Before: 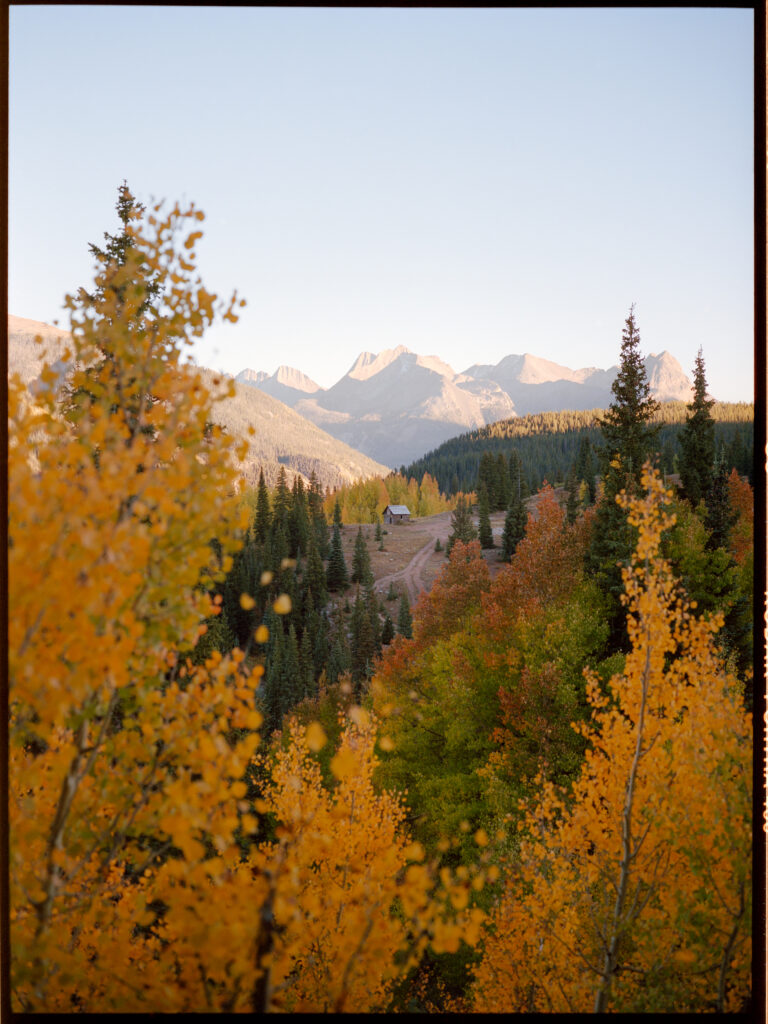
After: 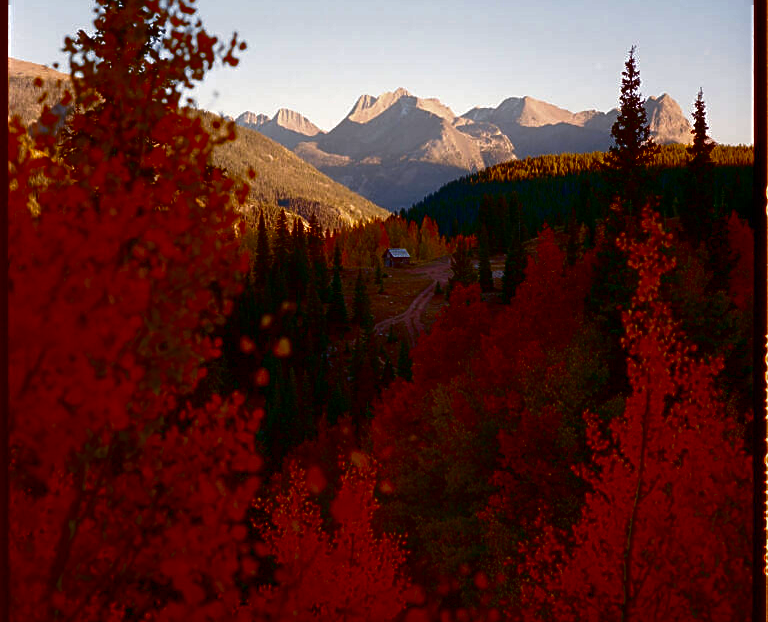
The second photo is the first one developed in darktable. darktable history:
sharpen: on, module defaults
contrast brightness saturation: brightness -0.98, saturation 0.998
crop and rotate: top 25.194%, bottom 14.017%
